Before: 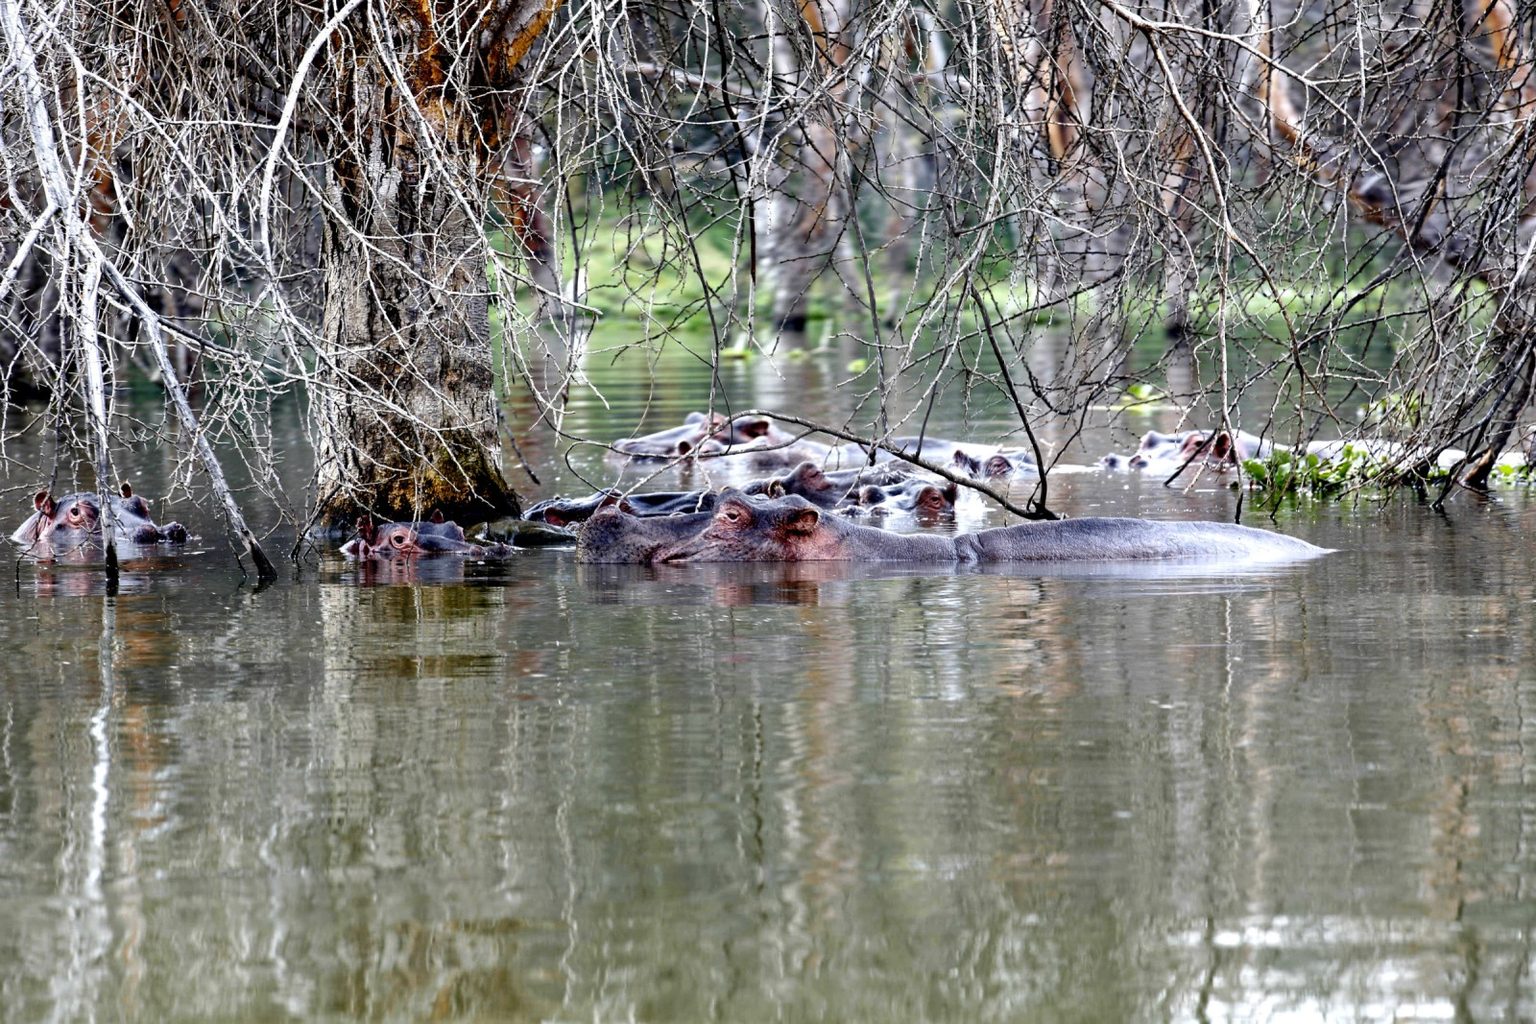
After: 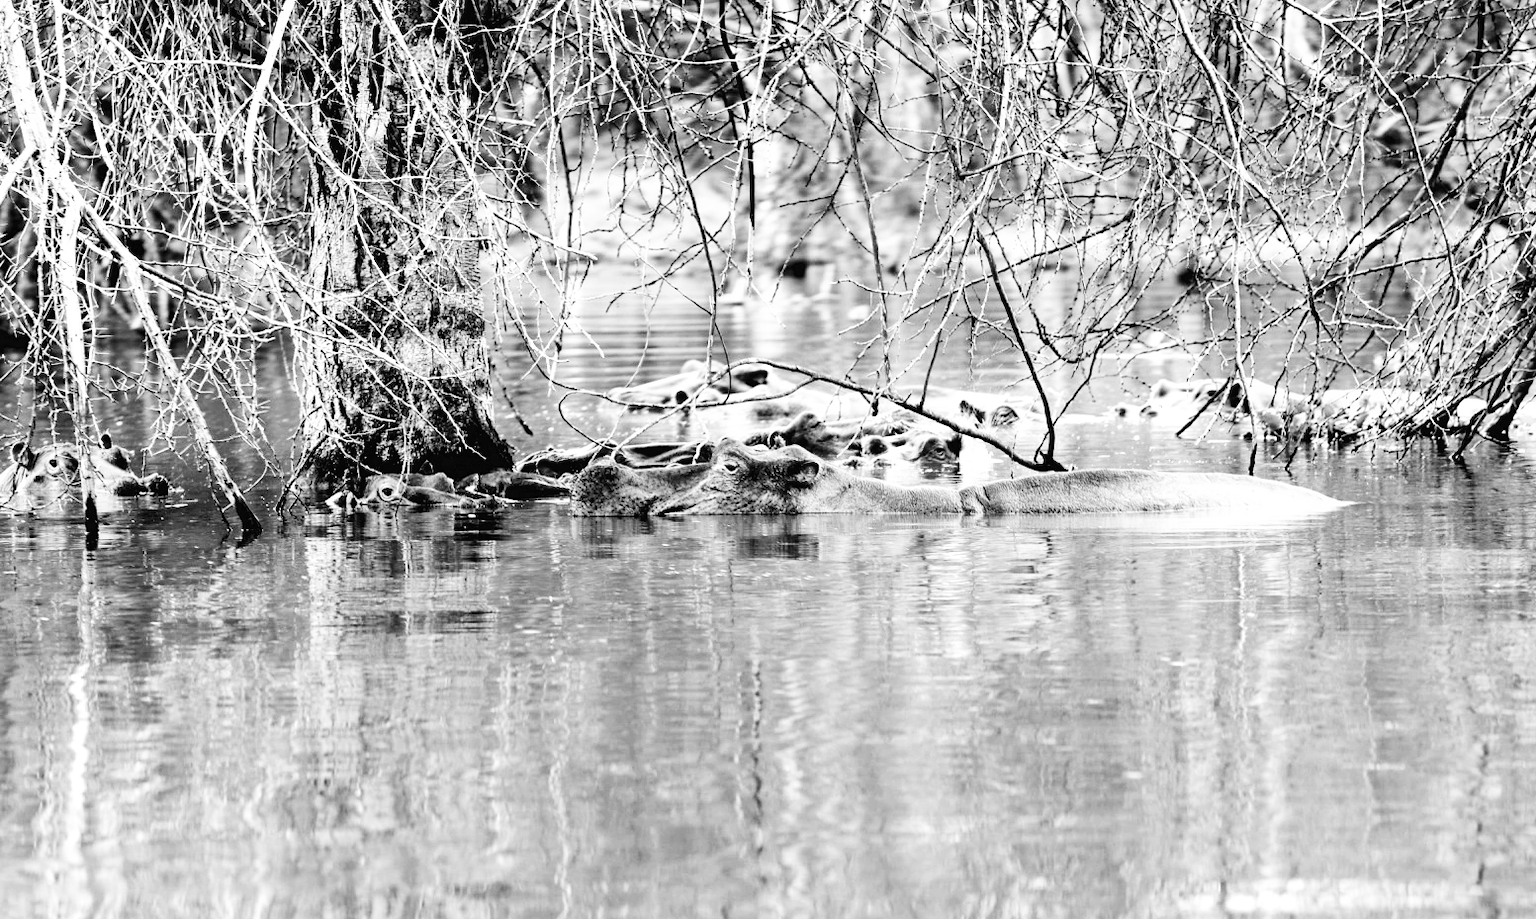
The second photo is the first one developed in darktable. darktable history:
base curve: curves: ch0 [(0, 0.003) (0.001, 0.002) (0.006, 0.004) (0.02, 0.022) (0.048, 0.086) (0.094, 0.234) (0.162, 0.431) (0.258, 0.629) (0.385, 0.8) (0.548, 0.918) (0.751, 0.988) (1, 1)], preserve colors none
monochrome: on, module defaults
crop: left 1.507%, top 6.147%, right 1.379%, bottom 6.637%
